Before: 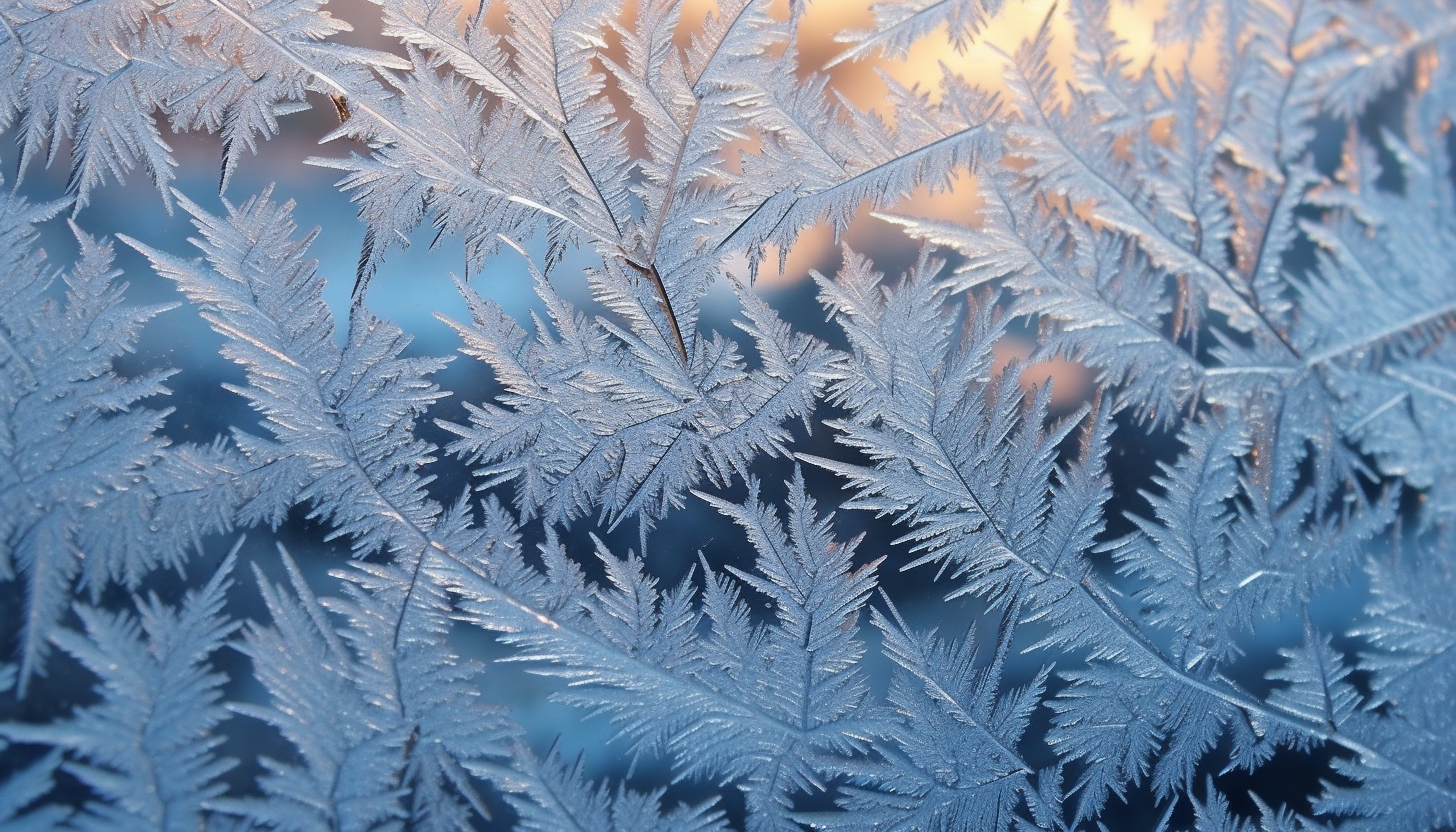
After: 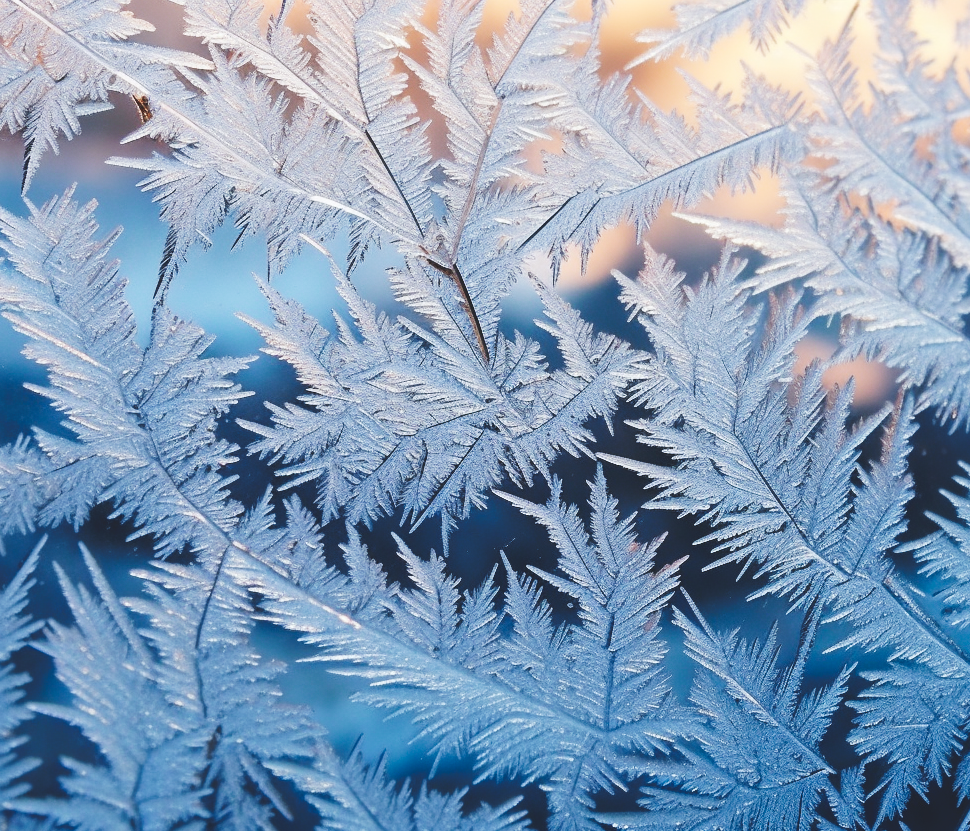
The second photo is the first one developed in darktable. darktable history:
tone curve: curves: ch0 [(0, 0) (0.003, 0.117) (0.011, 0.118) (0.025, 0.123) (0.044, 0.13) (0.069, 0.137) (0.1, 0.149) (0.136, 0.157) (0.177, 0.184) (0.224, 0.217) (0.277, 0.257) (0.335, 0.324) (0.399, 0.406) (0.468, 0.511) (0.543, 0.609) (0.623, 0.712) (0.709, 0.8) (0.801, 0.877) (0.898, 0.938) (1, 1)], preserve colors none
crop and rotate: left 13.61%, right 19.713%
